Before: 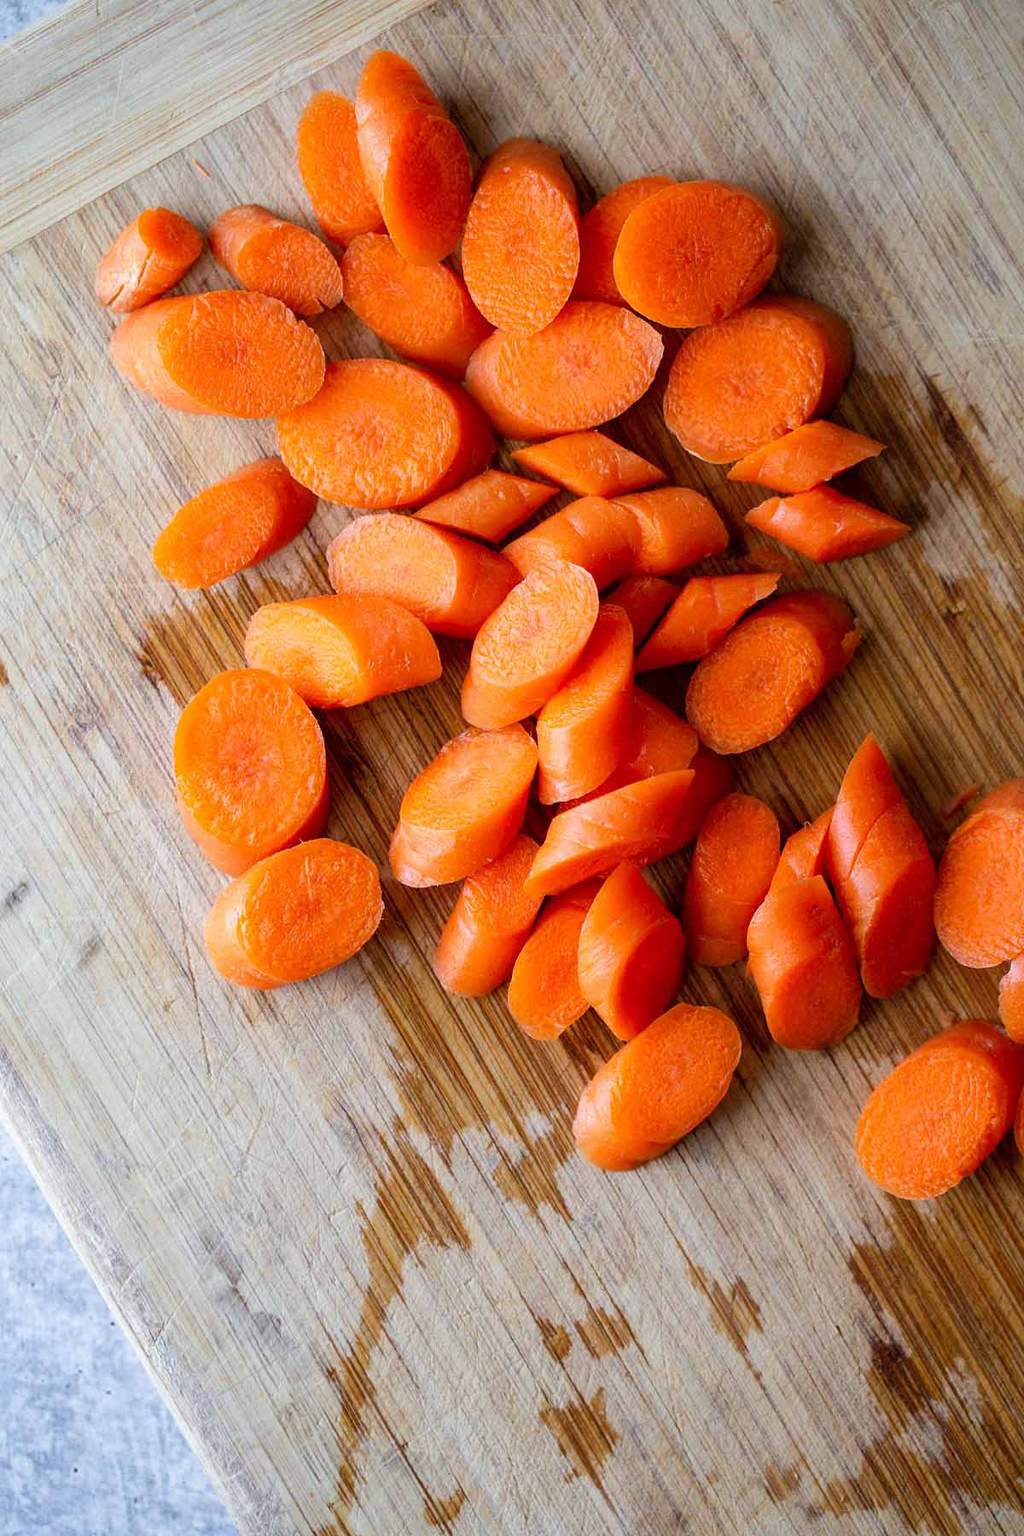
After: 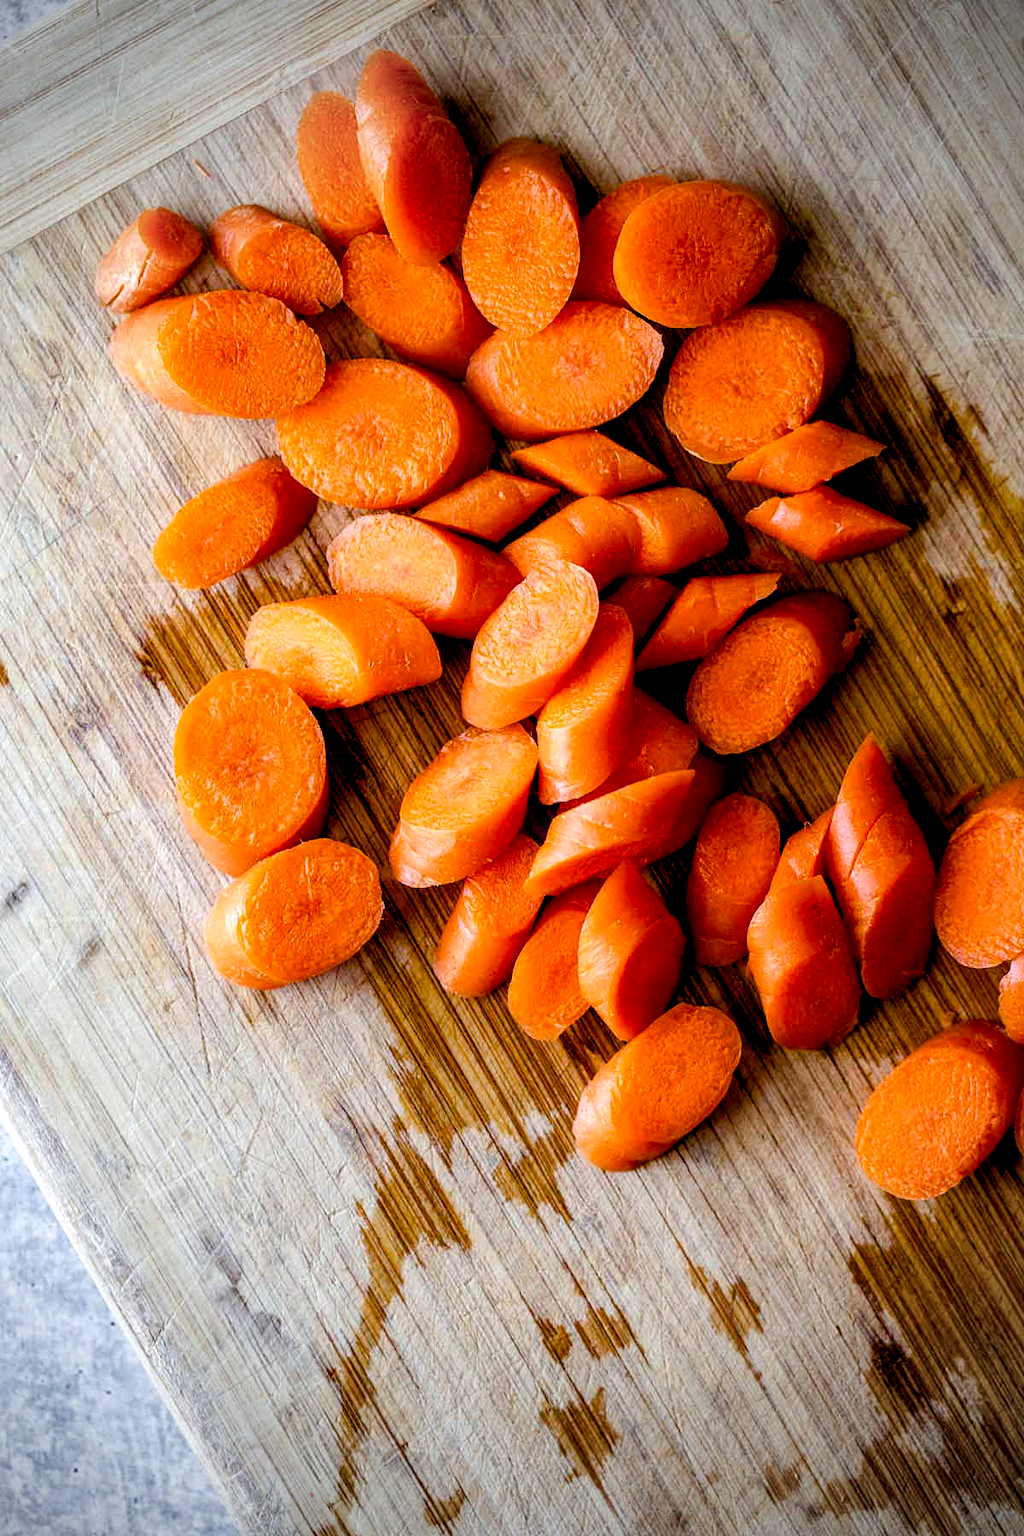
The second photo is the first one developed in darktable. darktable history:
color balance rgb: shadows lift › luminance -9.41%, highlights gain › luminance 17.6%, global offset › luminance -1.45%, perceptual saturation grading › highlights -17.77%, perceptual saturation grading › mid-tones 33.1%, perceptual saturation grading › shadows 50.52%, global vibrance 24.22%
vignetting: fall-off start 71.74%
local contrast: detail 130%
